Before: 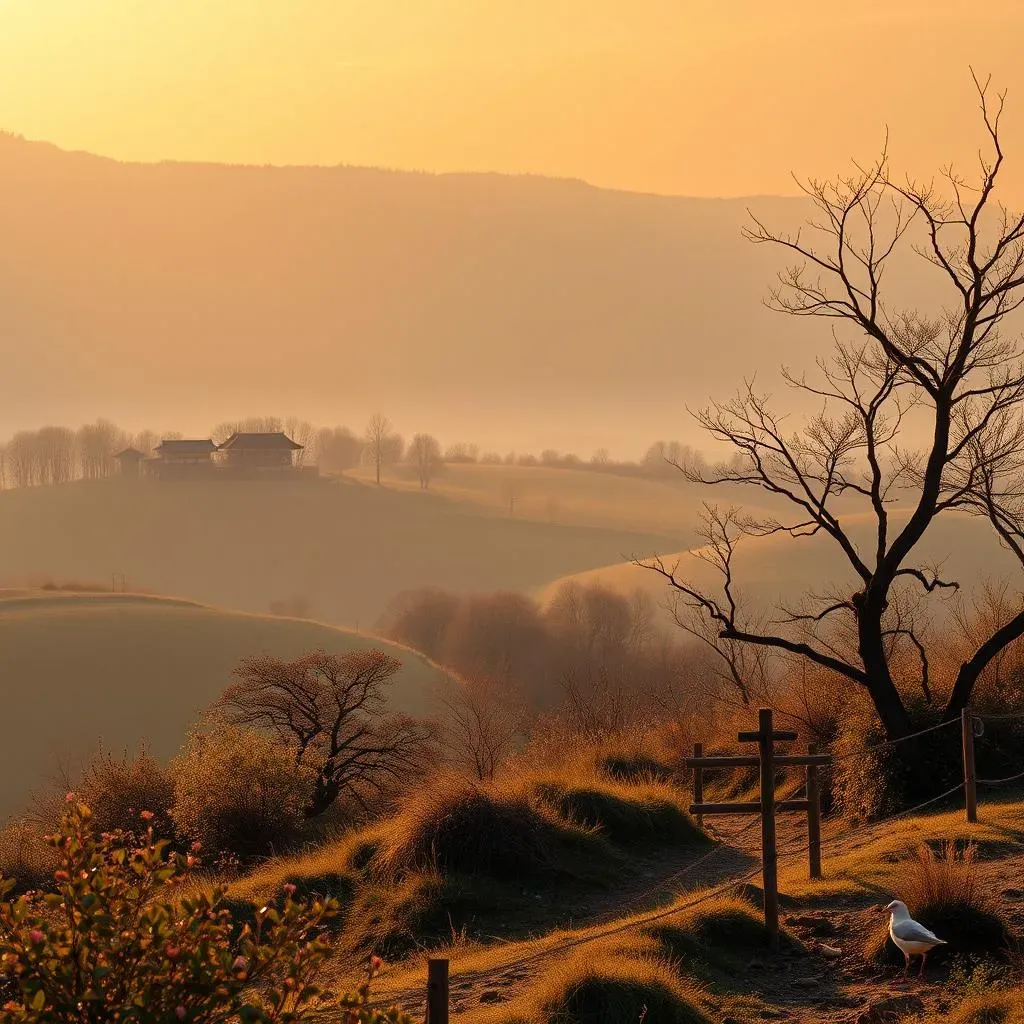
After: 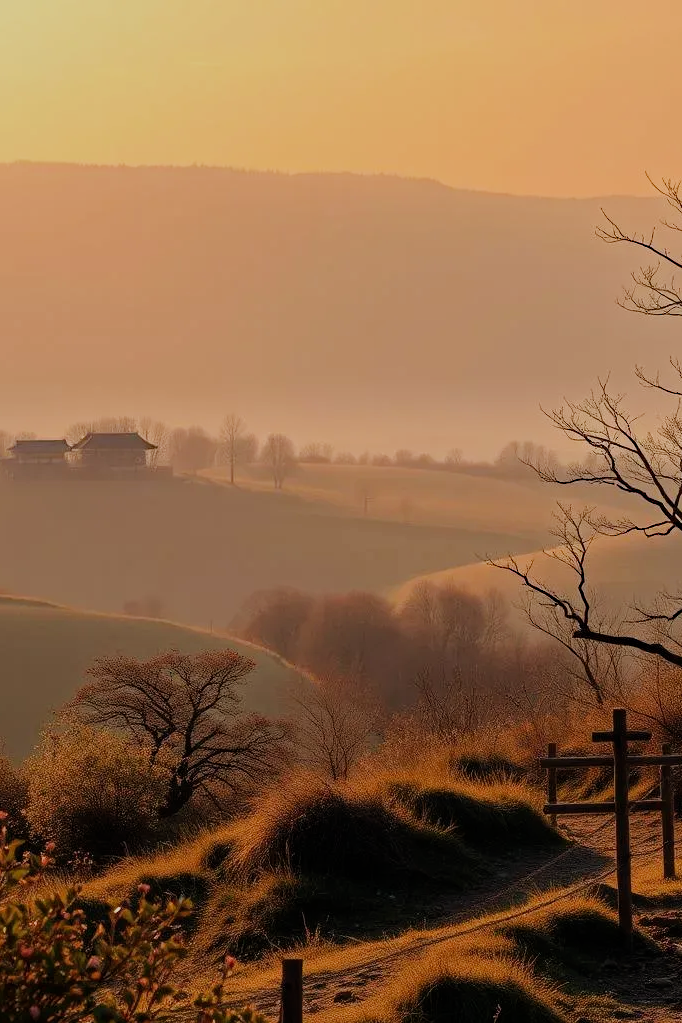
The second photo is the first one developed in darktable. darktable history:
crop and rotate: left 14.299%, right 19.073%
filmic rgb: black relative exposure -7.65 EV, white relative exposure 4.56 EV, hardness 3.61, contrast 0.984, iterations of high-quality reconstruction 0, contrast in shadows safe
haze removal: adaptive false
